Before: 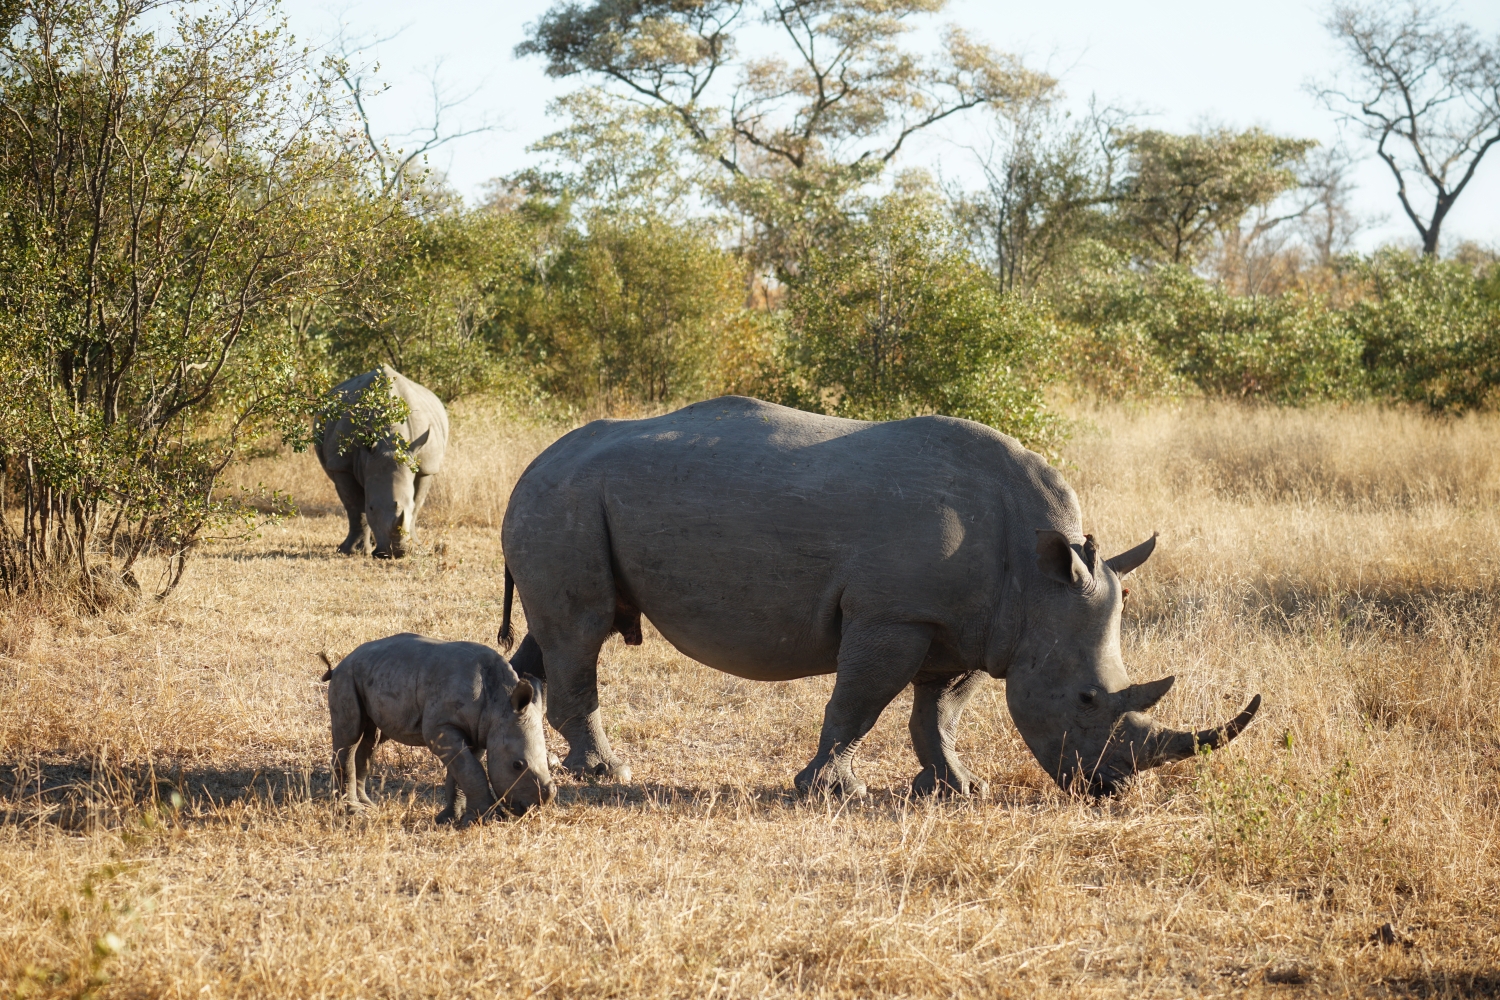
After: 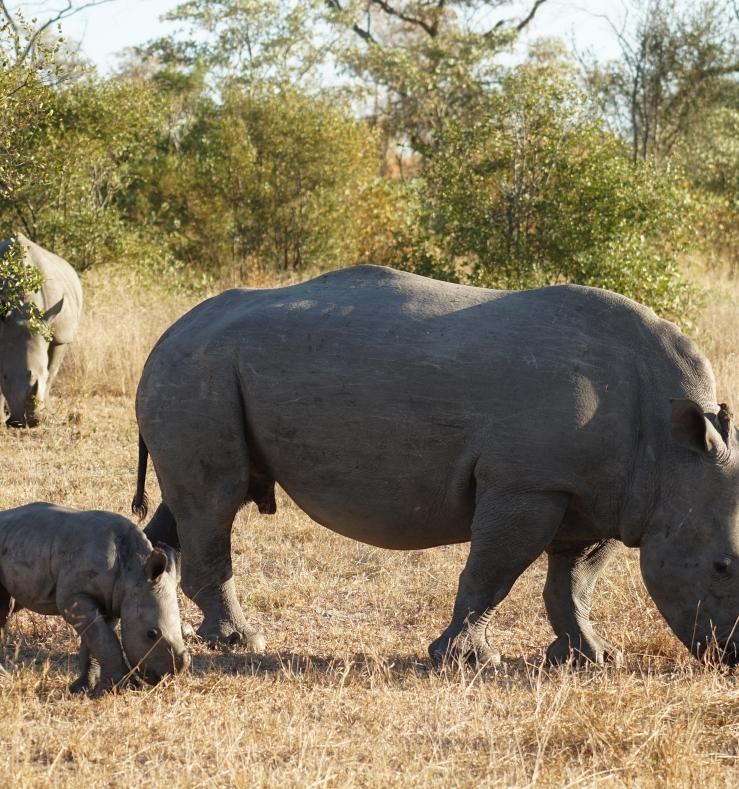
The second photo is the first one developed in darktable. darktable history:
crop and rotate: angle 0.013°, left 24.4%, top 13.165%, right 26.275%, bottom 7.901%
exposure: compensate highlight preservation false
